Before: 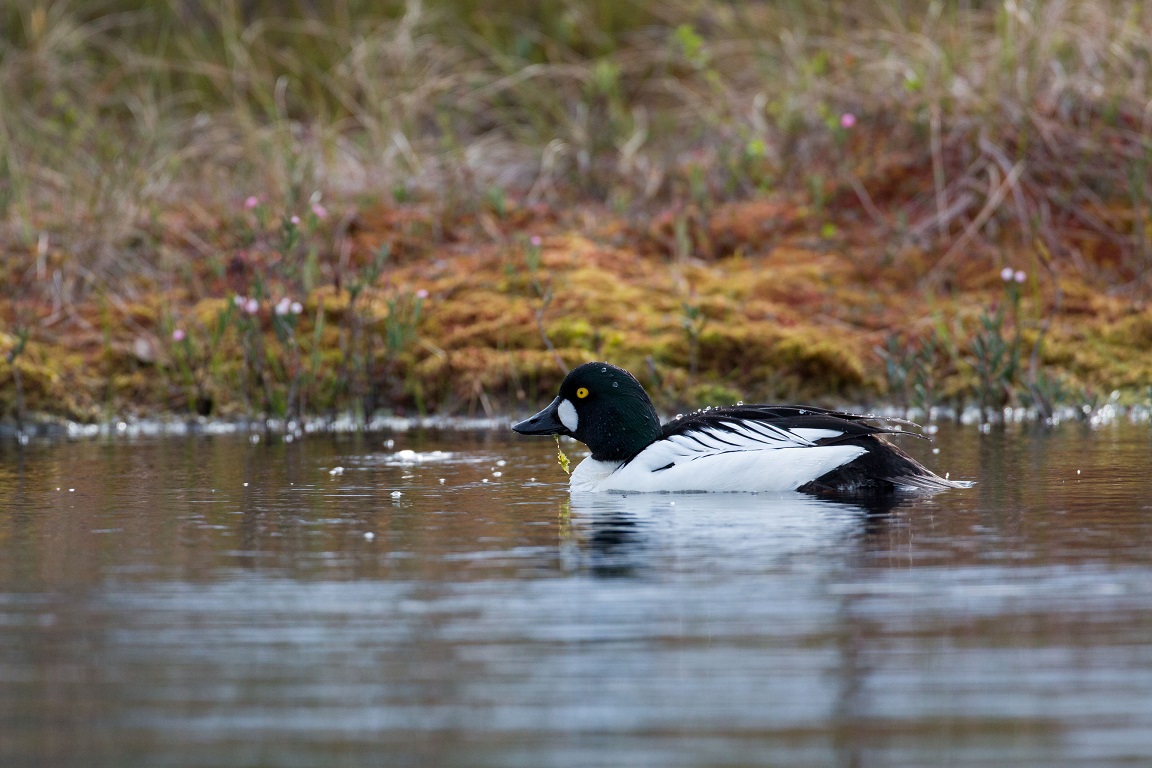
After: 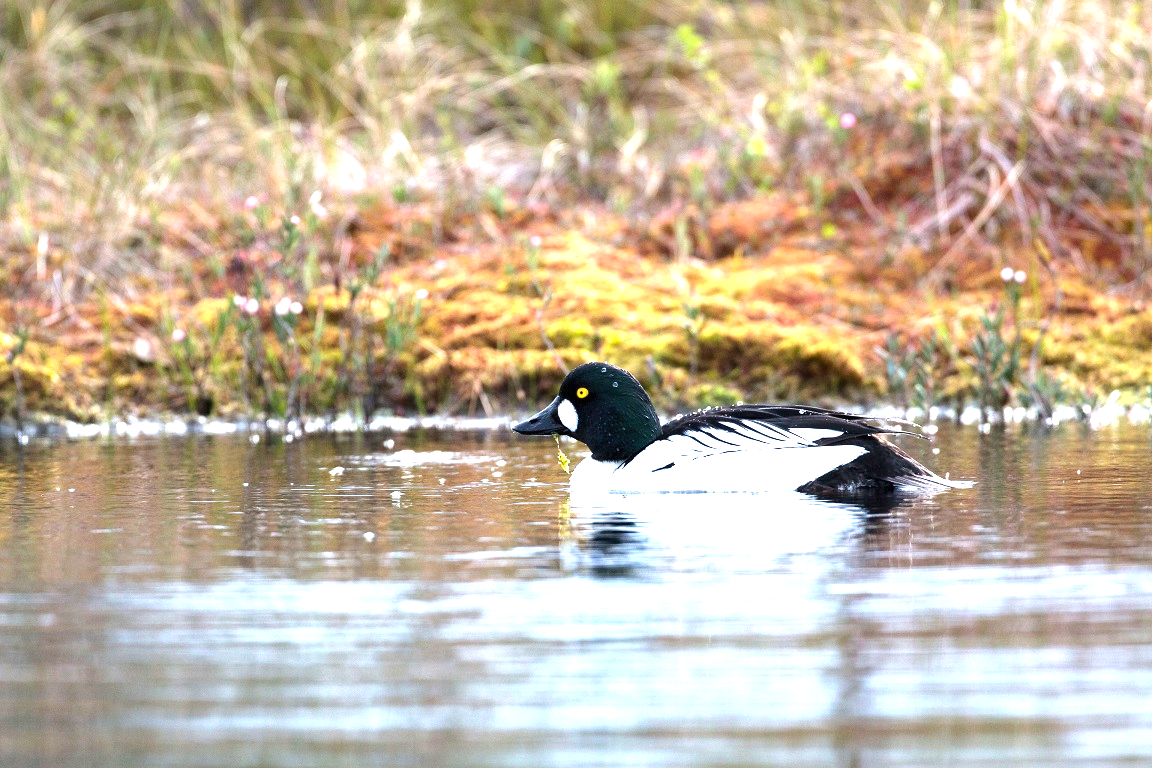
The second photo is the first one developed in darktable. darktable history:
tone equalizer: -8 EV -0.417 EV, -7 EV -0.389 EV, -6 EV -0.333 EV, -5 EV -0.222 EV, -3 EV 0.222 EV, -2 EV 0.333 EV, -1 EV 0.389 EV, +0 EV 0.417 EV, edges refinement/feathering 500, mask exposure compensation -1.57 EV, preserve details no
exposure: black level correction 0, exposure 1.45 EV, compensate exposure bias true, compensate highlight preservation false
